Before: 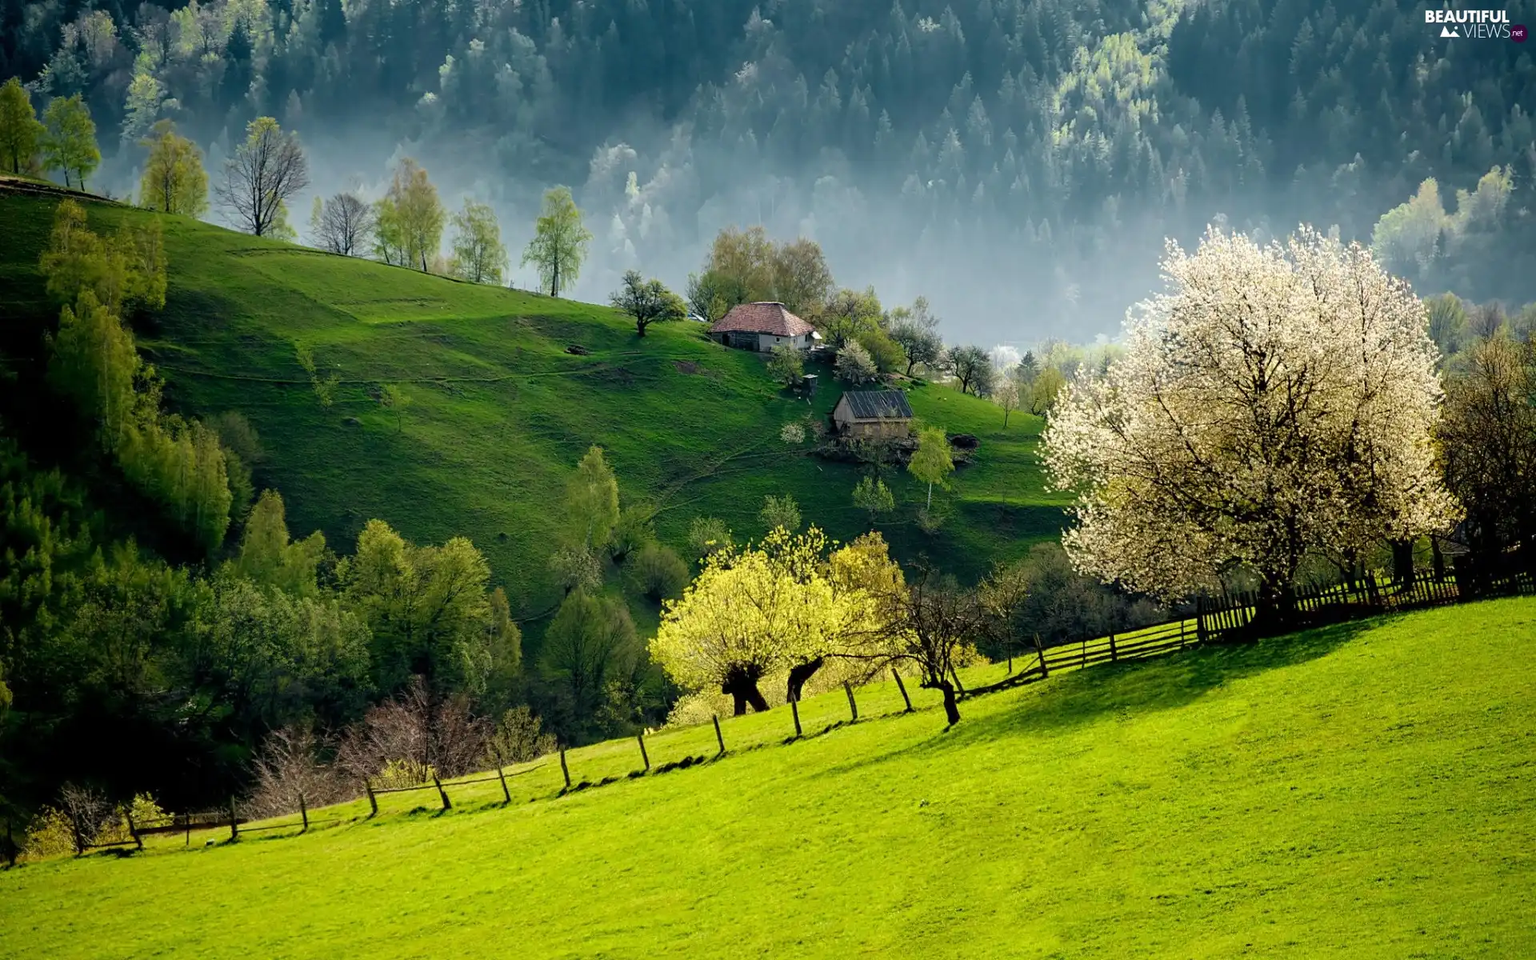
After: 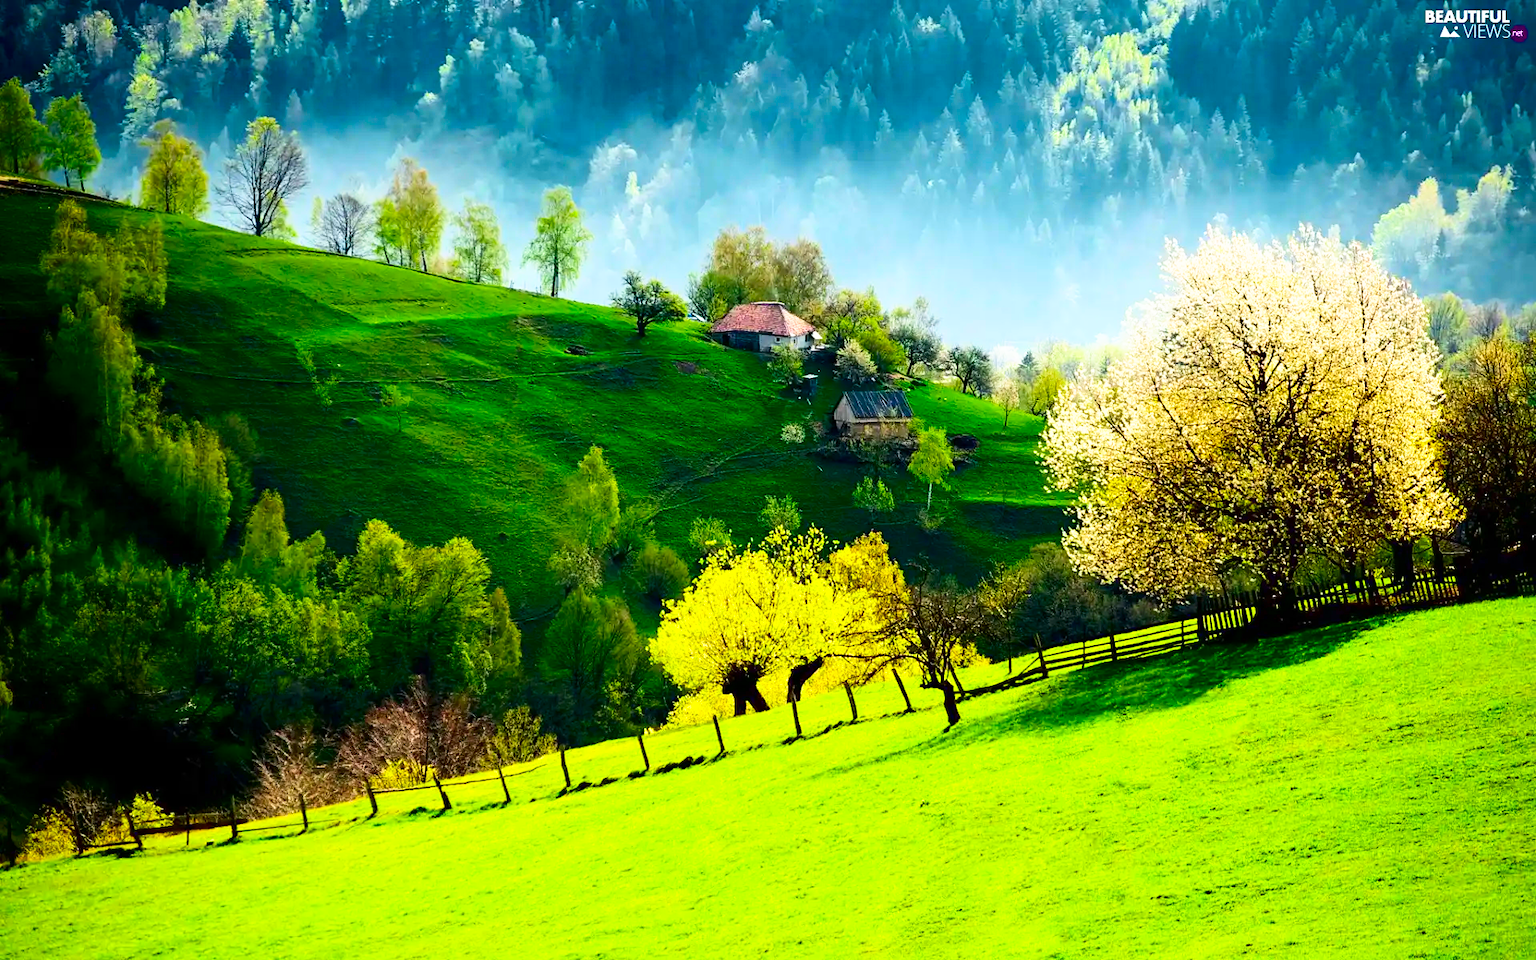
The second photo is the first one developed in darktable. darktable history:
contrast brightness saturation: contrast 0.256, brightness 0.022, saturation 0.889
base curve: curves: ch0 [(0, 0) (0.557, 0.834) (1, 1)], preserve colors none
